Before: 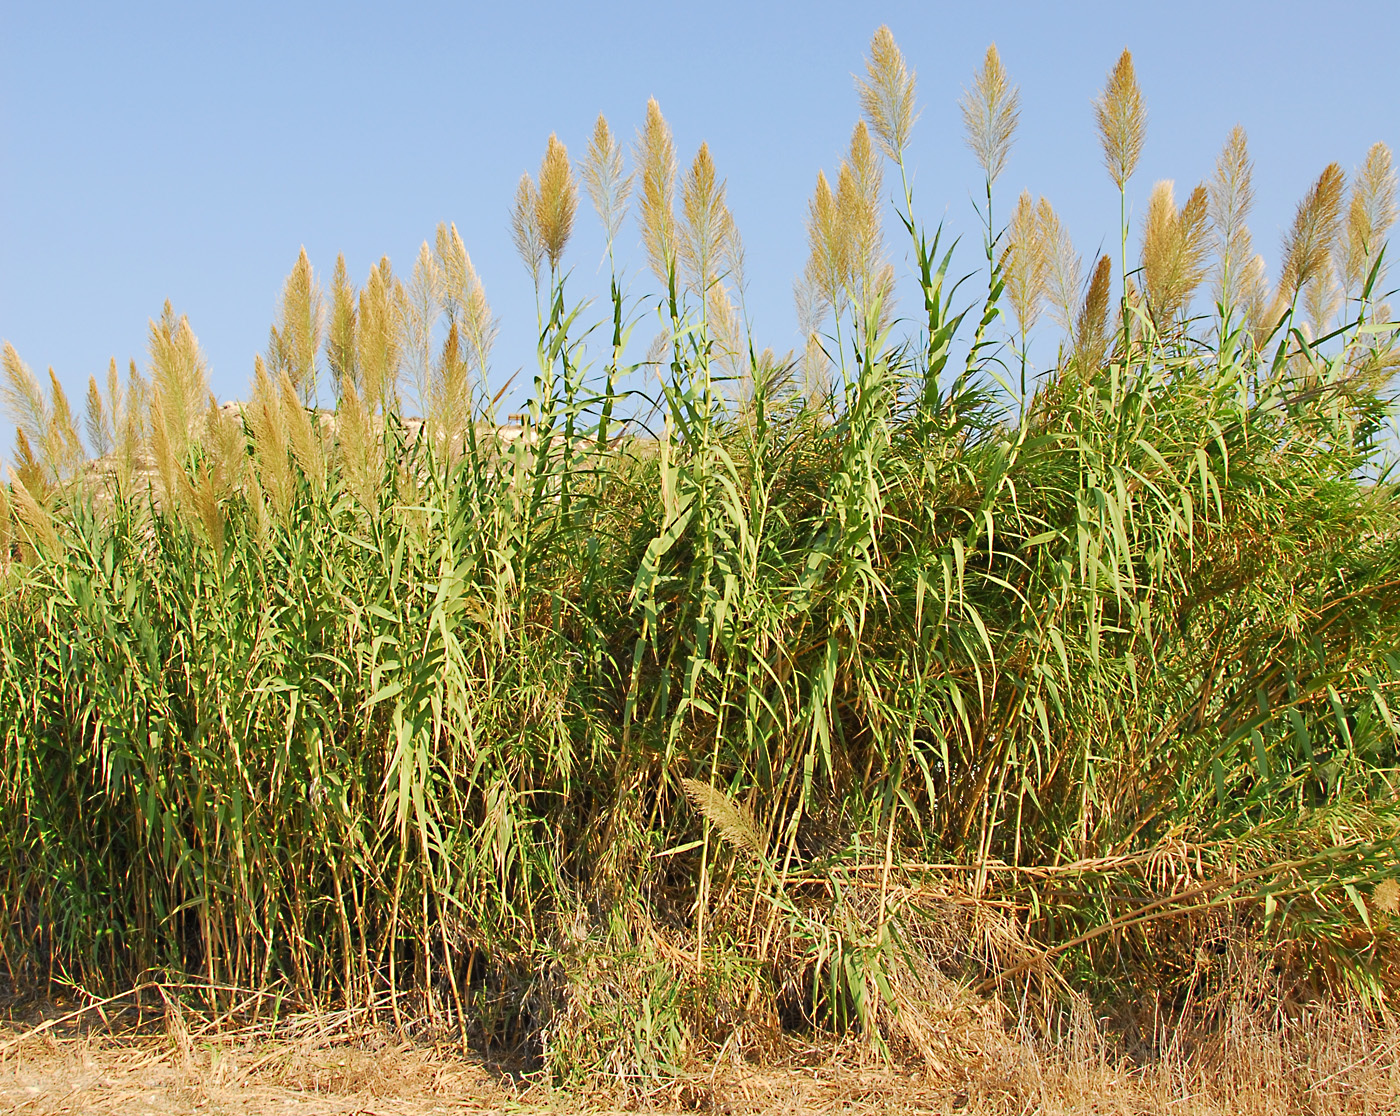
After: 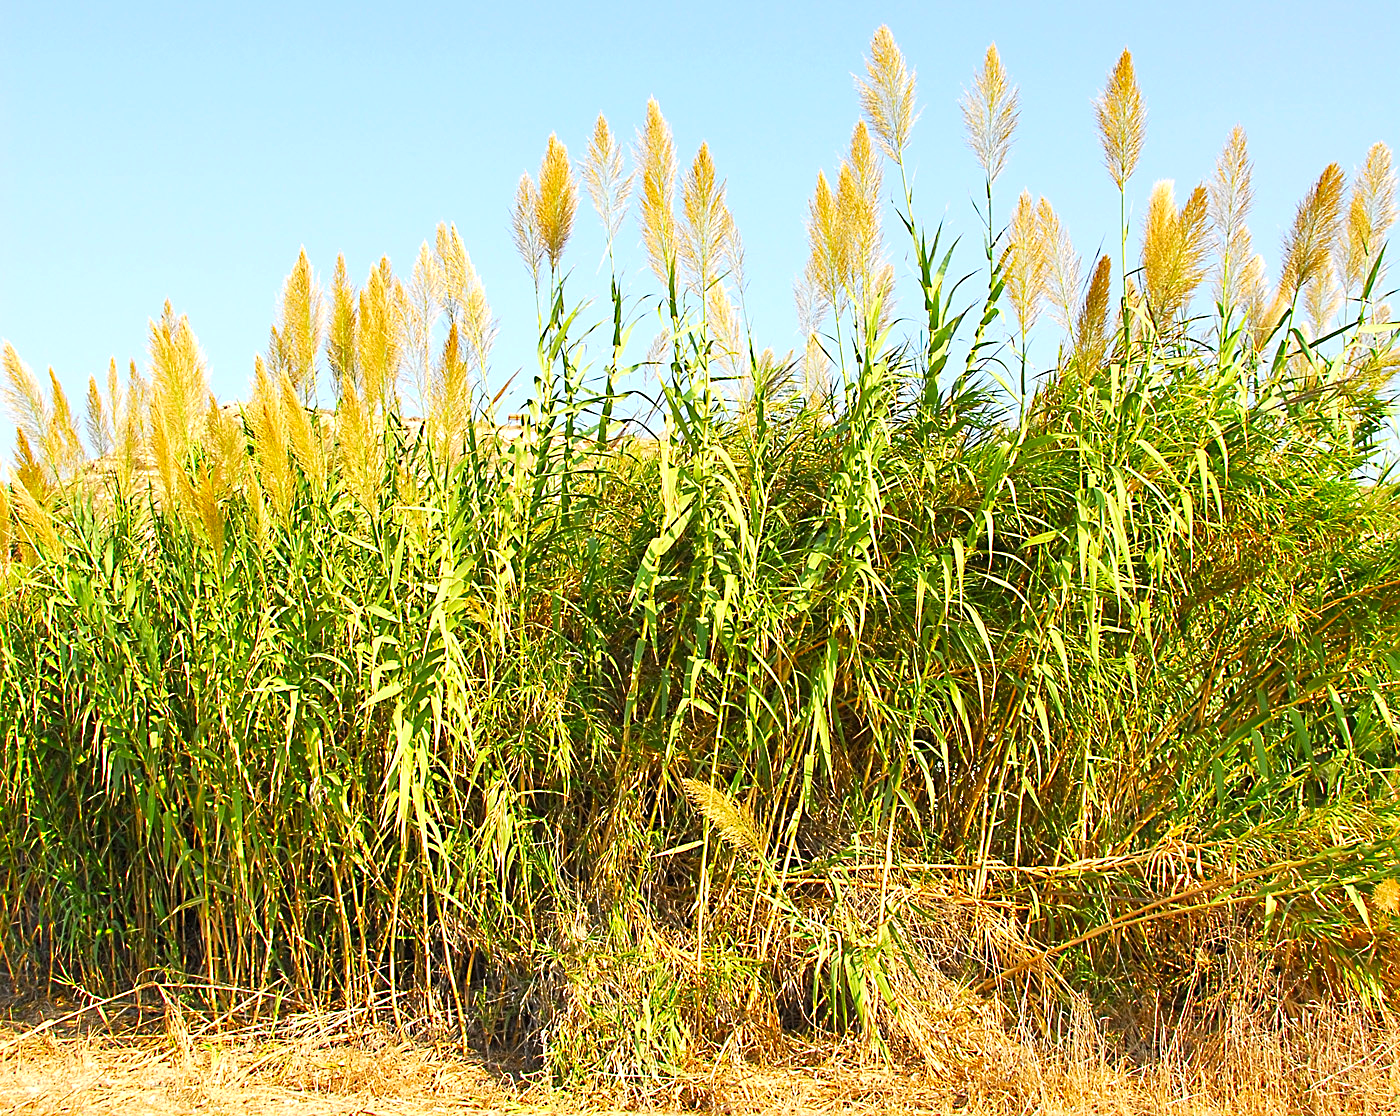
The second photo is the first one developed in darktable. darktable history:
exposure: exposure 0.636 EV, compensate highlight preservation false
color balance: output saturation 120%
sharpen: on, module defaults
